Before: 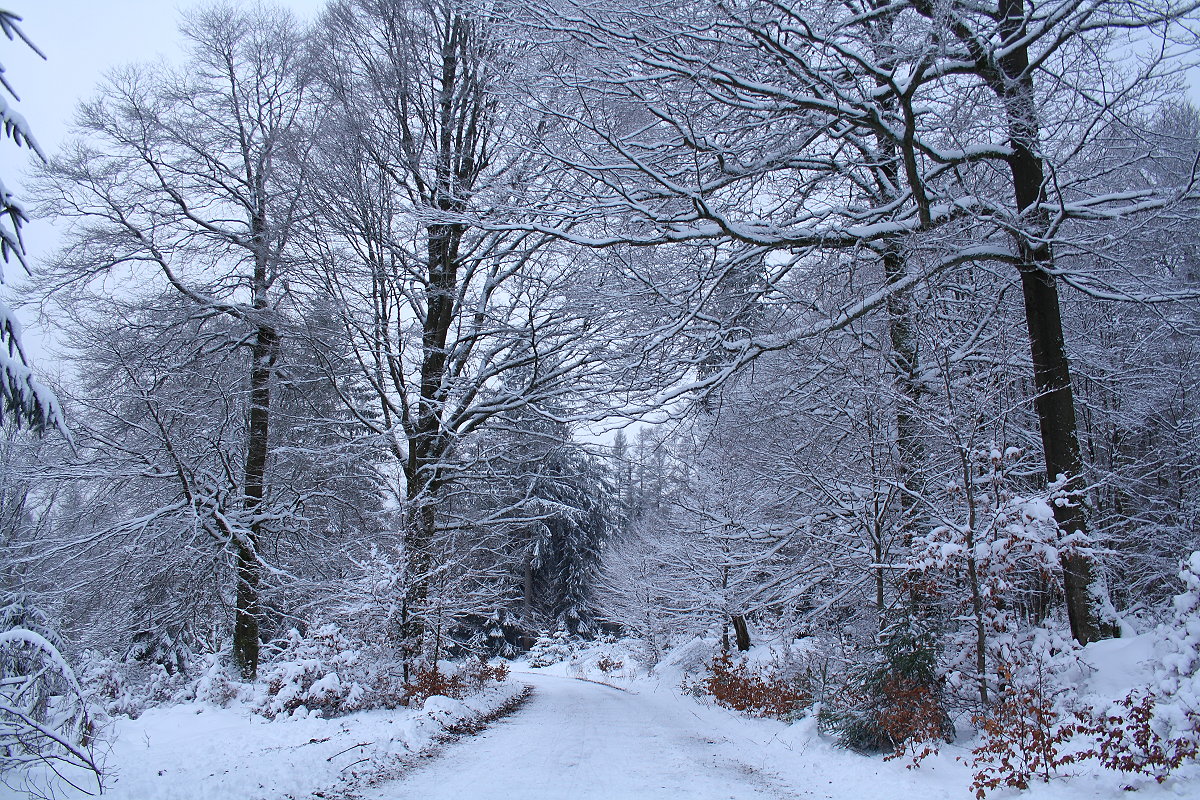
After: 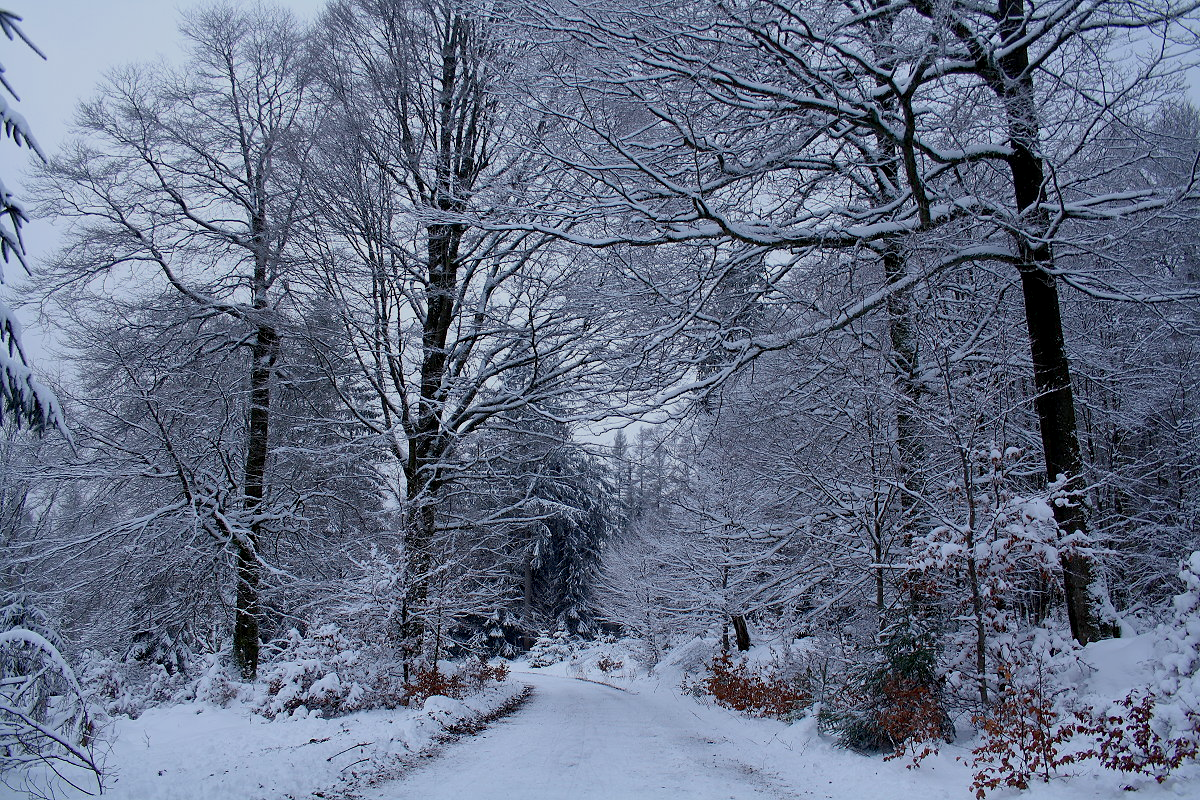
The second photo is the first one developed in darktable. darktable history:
exposure: black level correction 0.011, exposure -0.479 EV, compensate highlight preservation false
